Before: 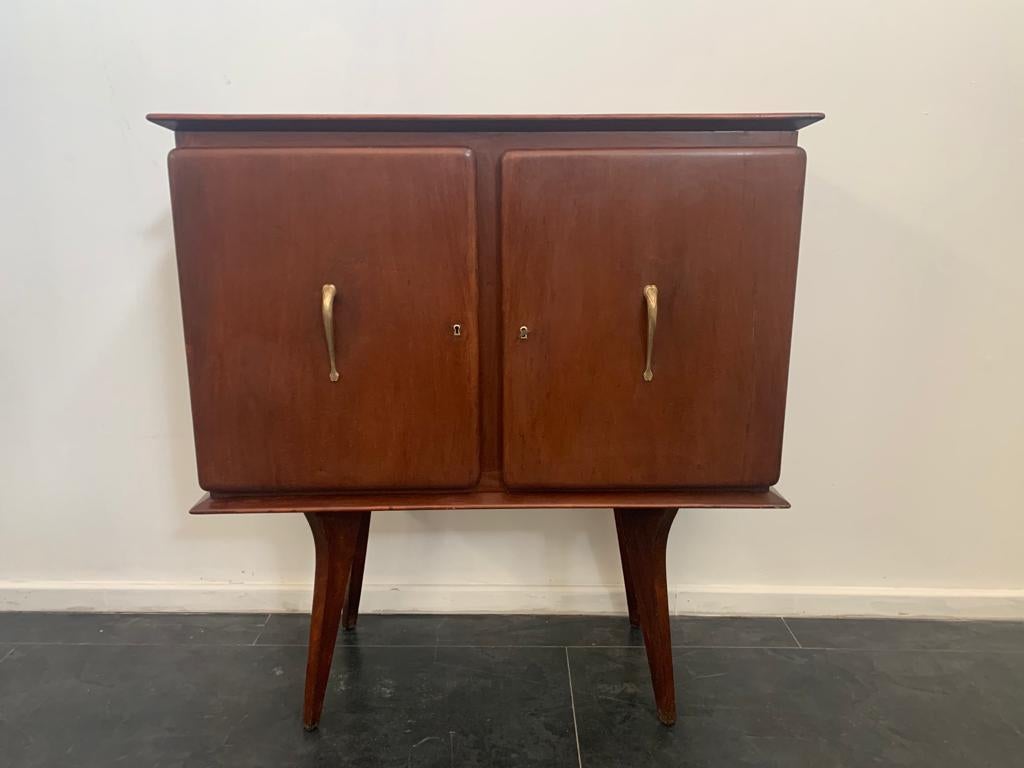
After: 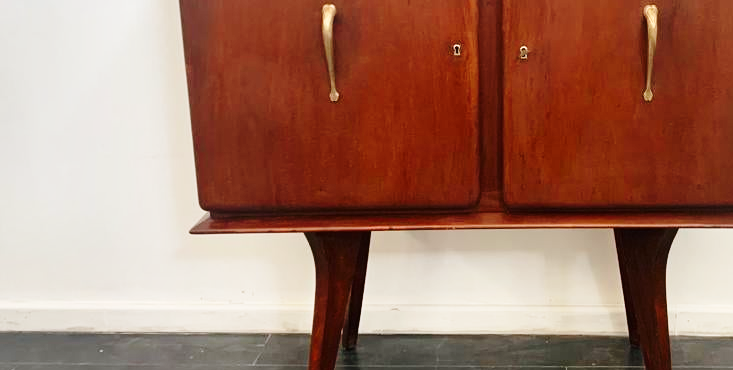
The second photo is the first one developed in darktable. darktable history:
crop: top 36.541%, right 28.327%, bottom 15.187%
base curve: curves: ch0 [(0, 0) (0.028, 0.03) (0.121, 0.232) (0.46, 0.748) (0.859, 0.968) (1, 1)], preserve colors none
shadows and highlights: soften with gaussian
